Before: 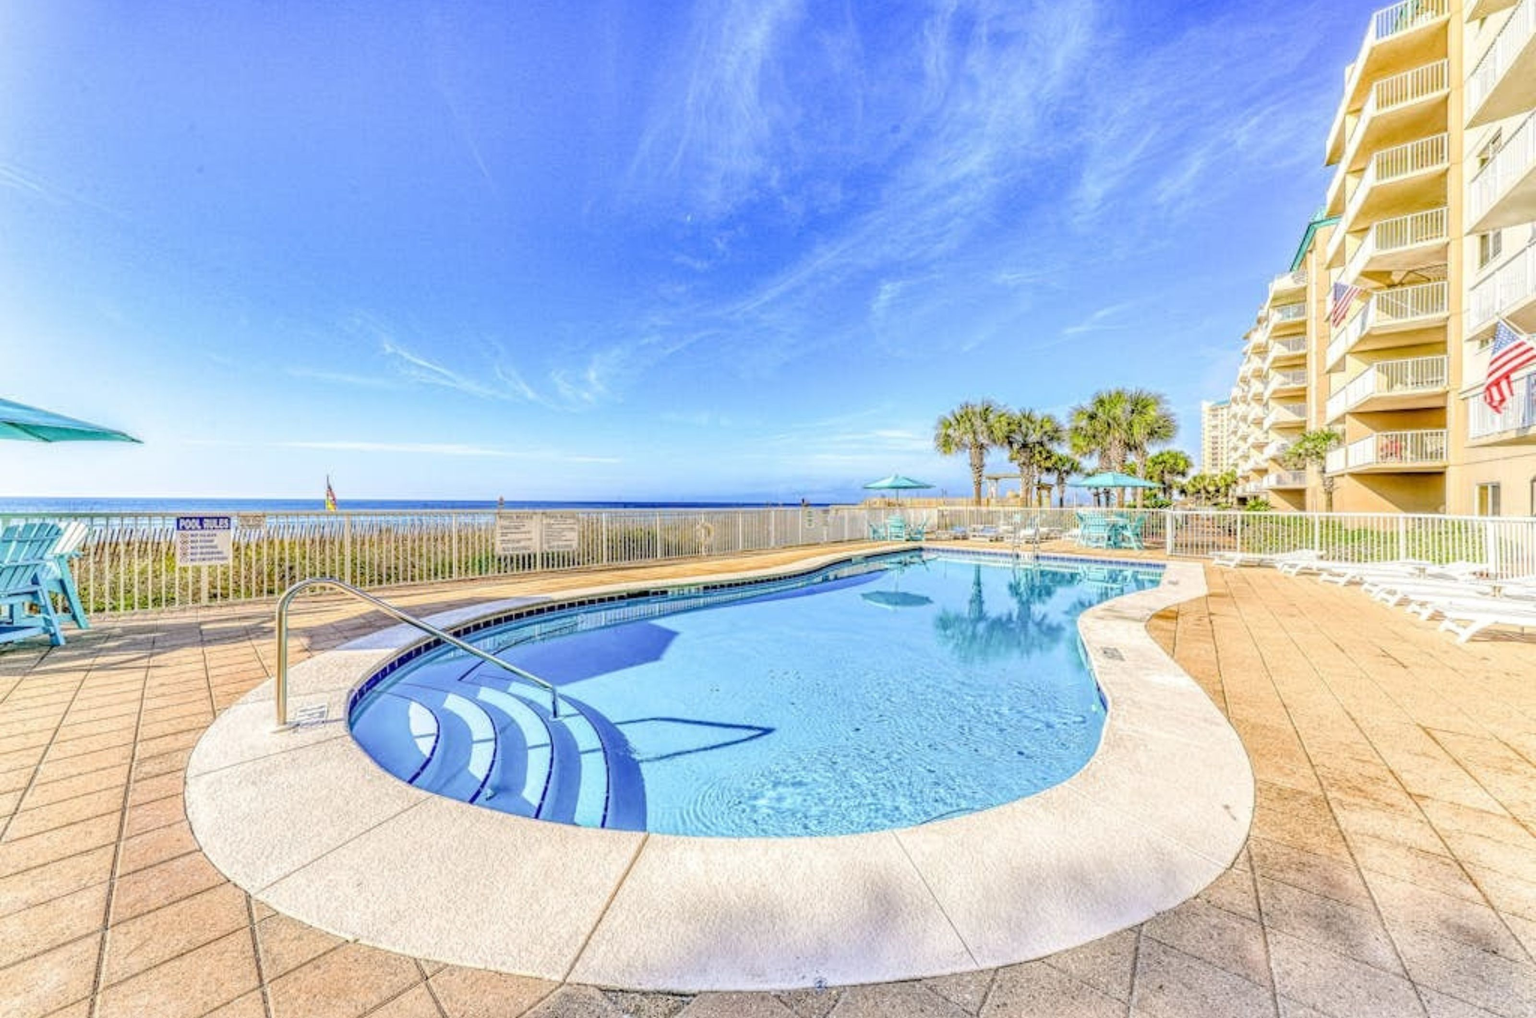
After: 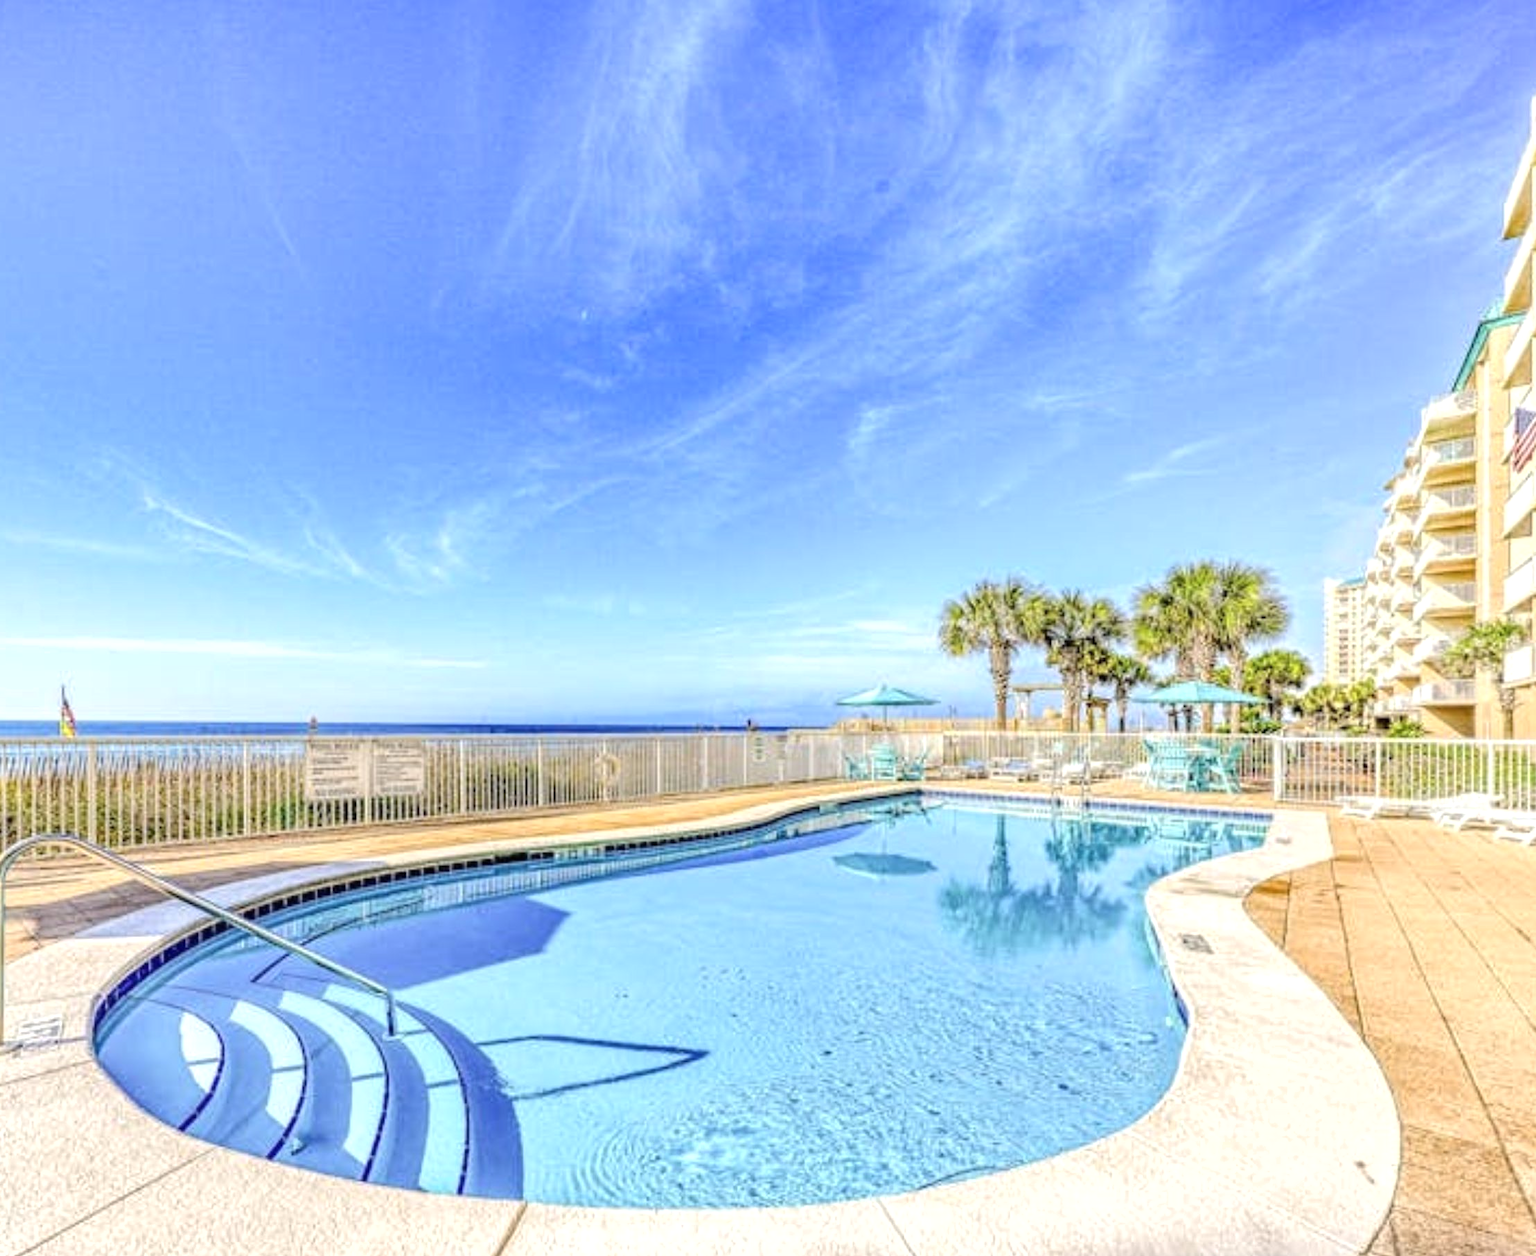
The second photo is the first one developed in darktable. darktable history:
shadows and highlights: radius 46.48, white point adjustment 6.72, compress 79.95%, soften with gaussian
crop: left 18.503%, right 12.2%, bottom 14.44%
